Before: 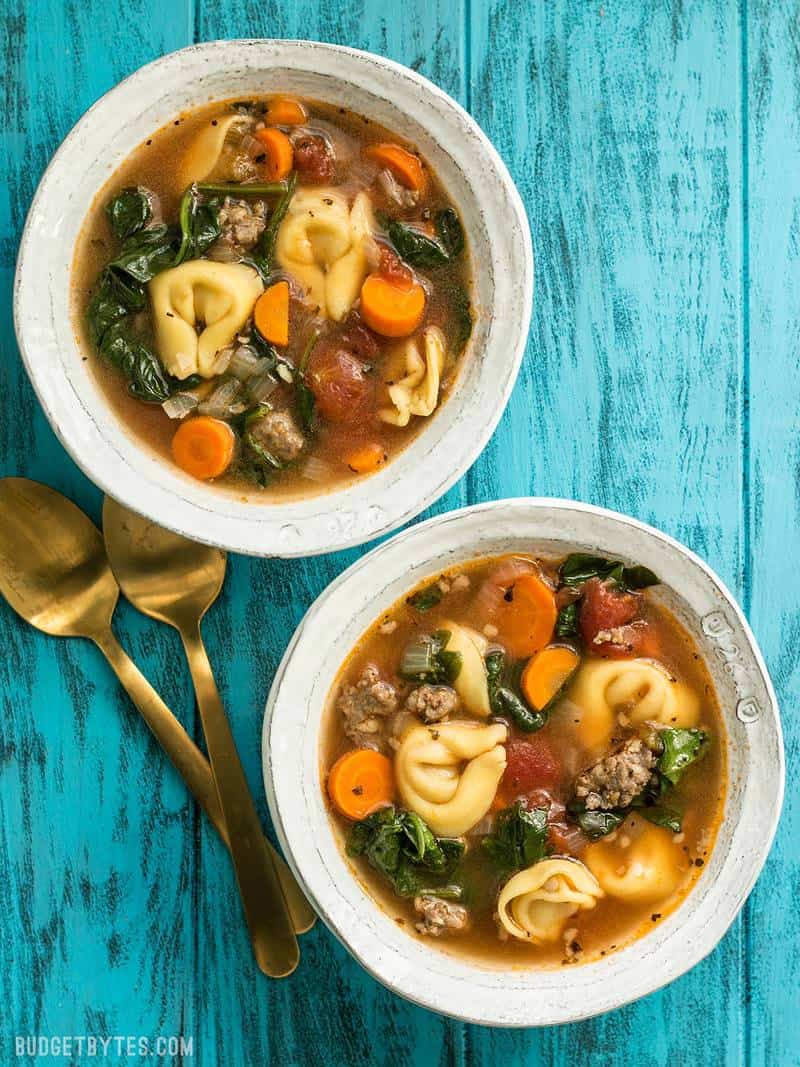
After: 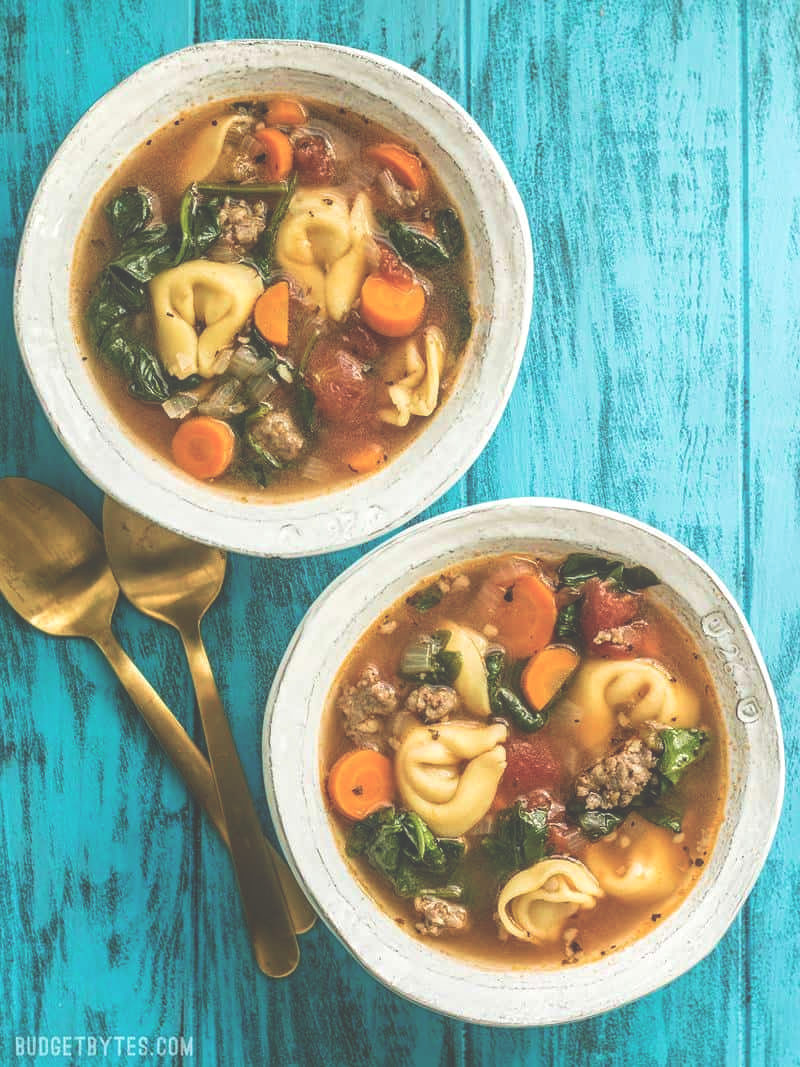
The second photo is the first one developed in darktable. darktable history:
shadows and highlights: shadows -22.93, highlights 44.91, soften with gaussian
velvia: on, module defaults
exposure: black level correction -0.06, exposure -0.05 EV, compensate highlight preservation false
local contrast: on, module defaults
